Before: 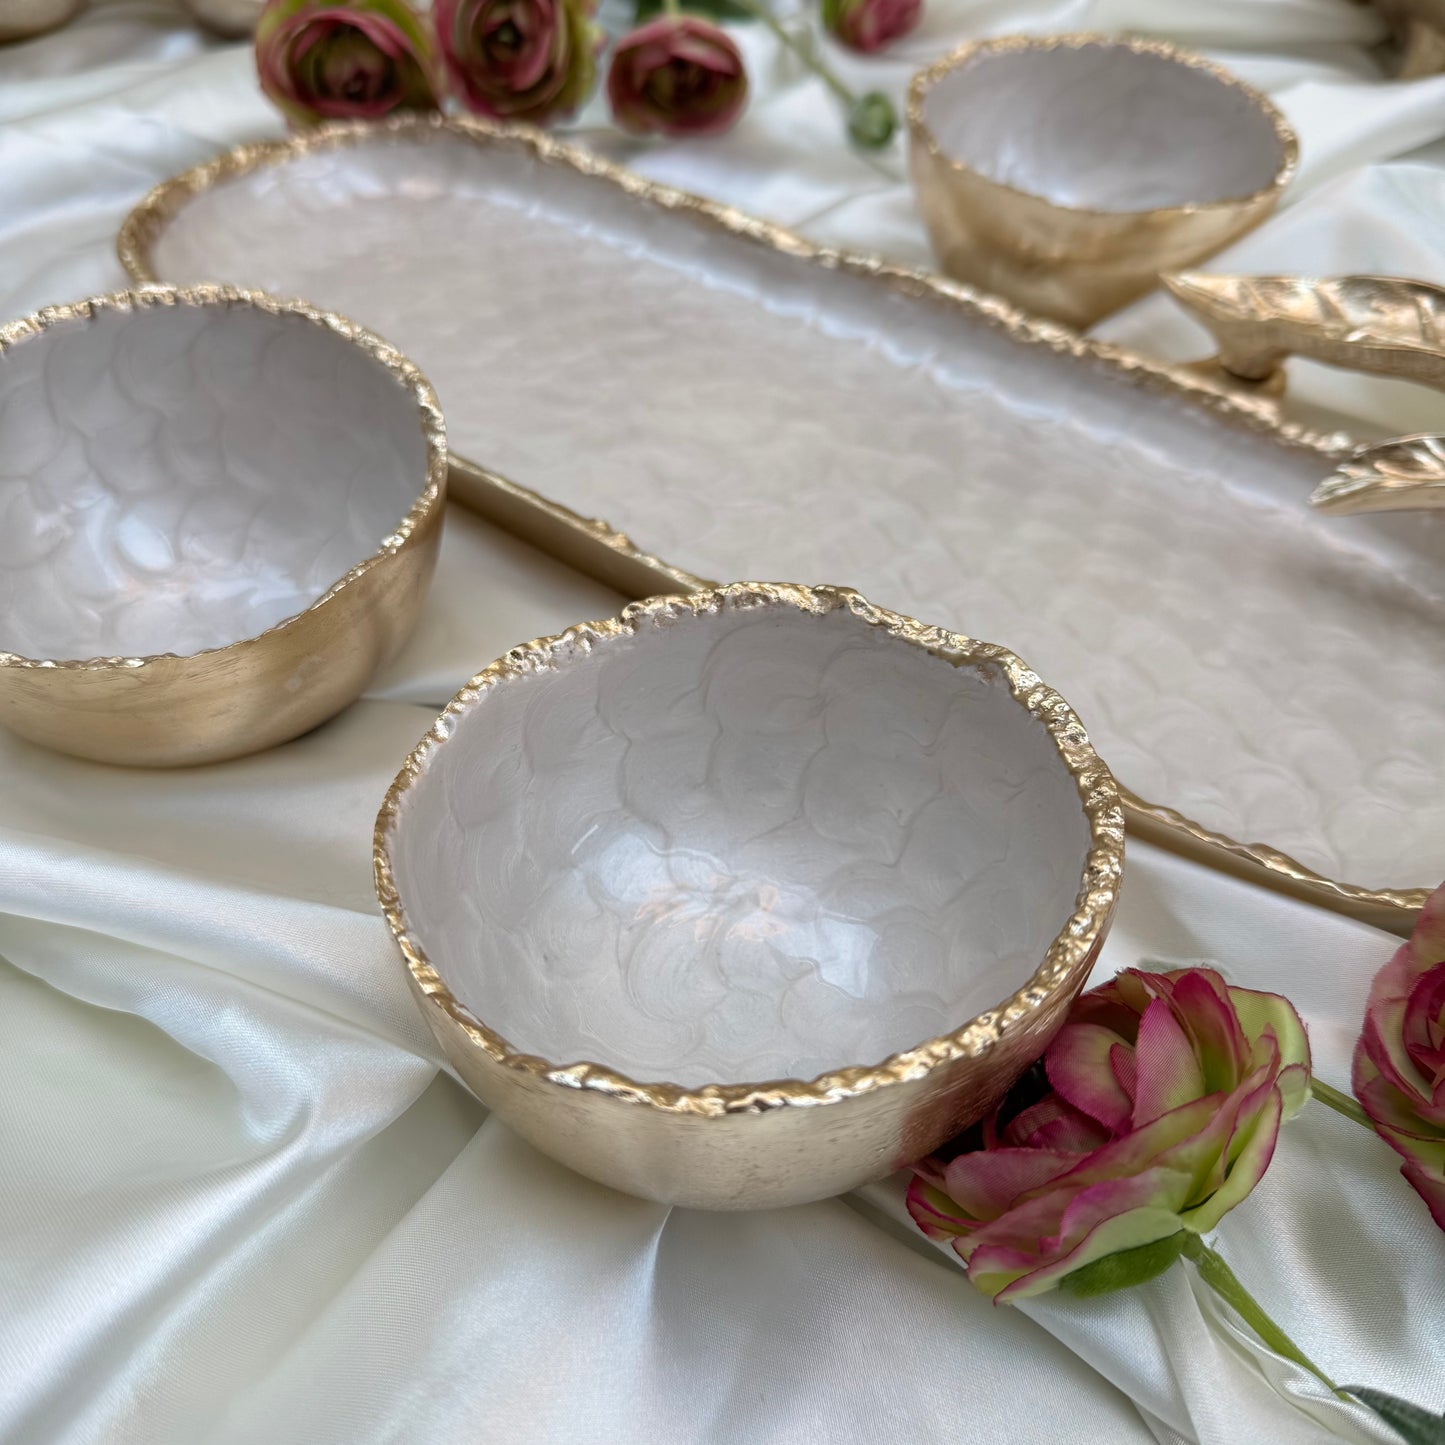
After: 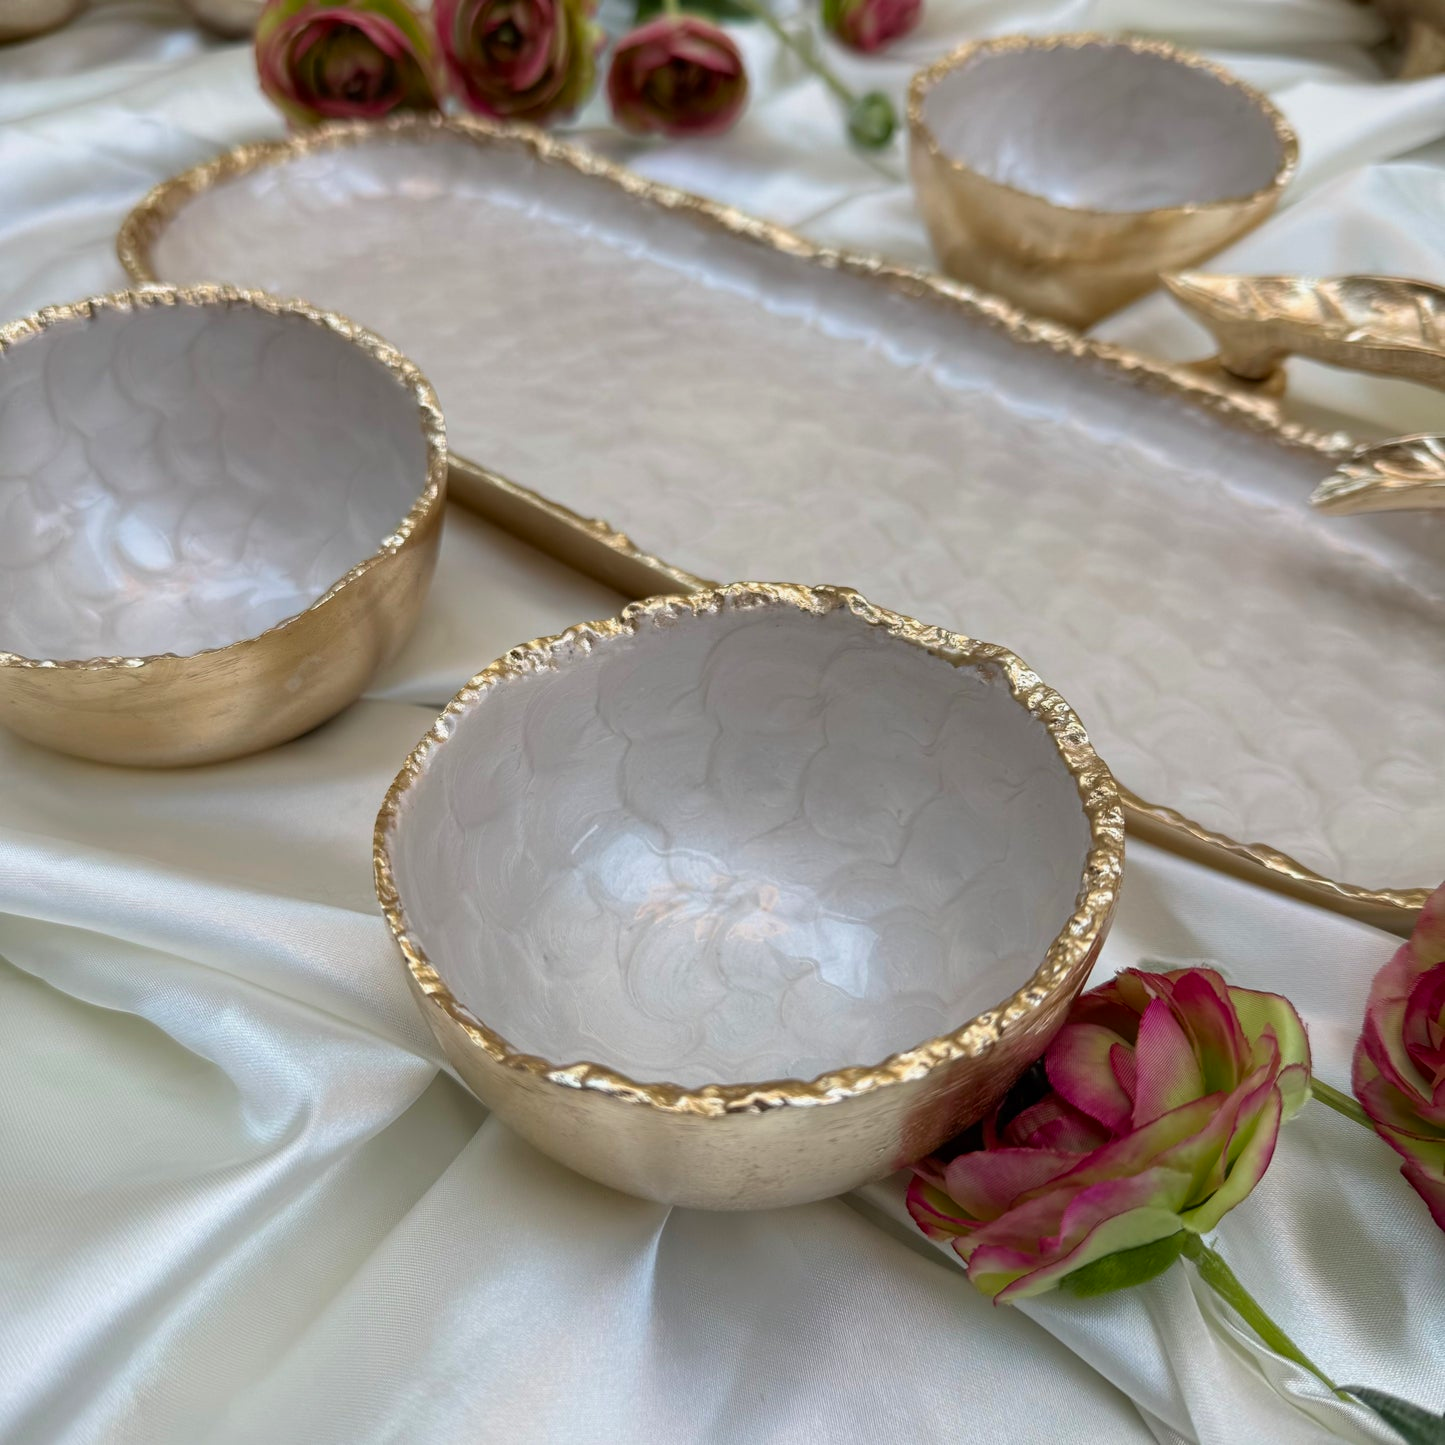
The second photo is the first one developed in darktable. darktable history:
contrast brightness saturation: saturation 0.185
exposure: exposure -0.109 EV, compensate highlight preservation false
color correction: highlights a* -0.075, highlights b* 0.148
